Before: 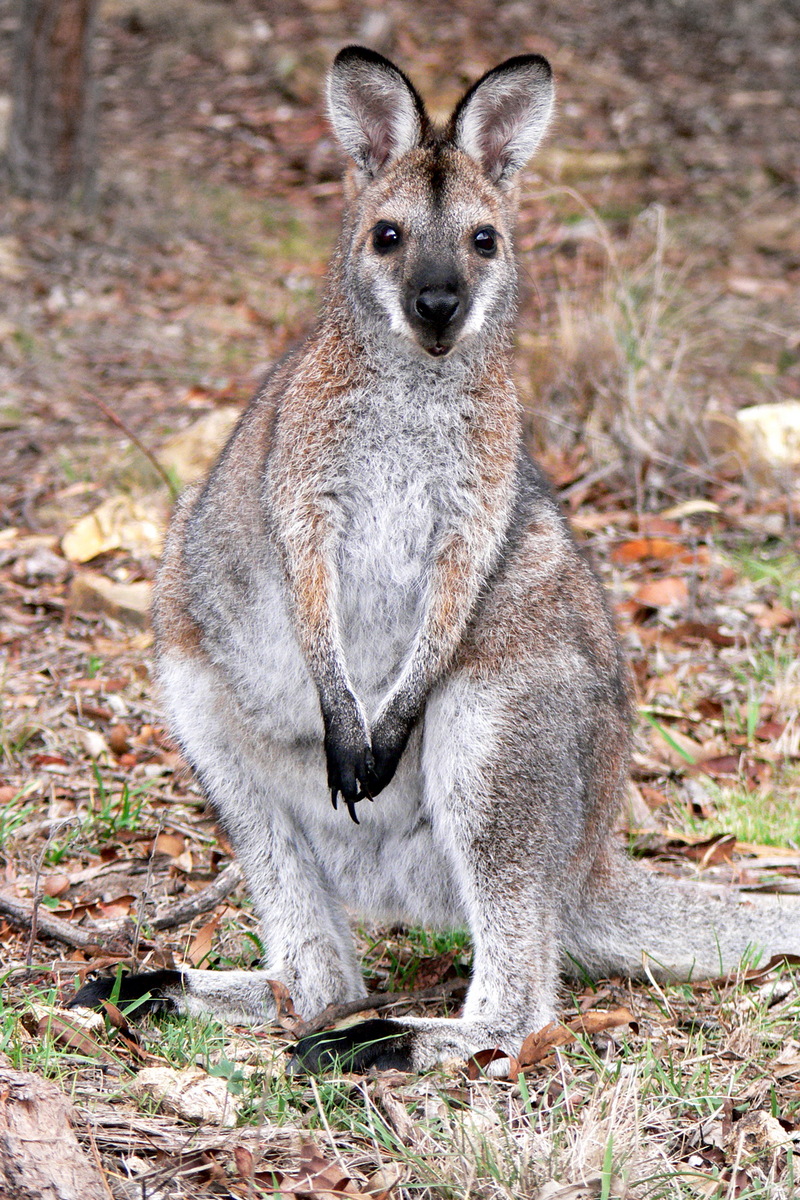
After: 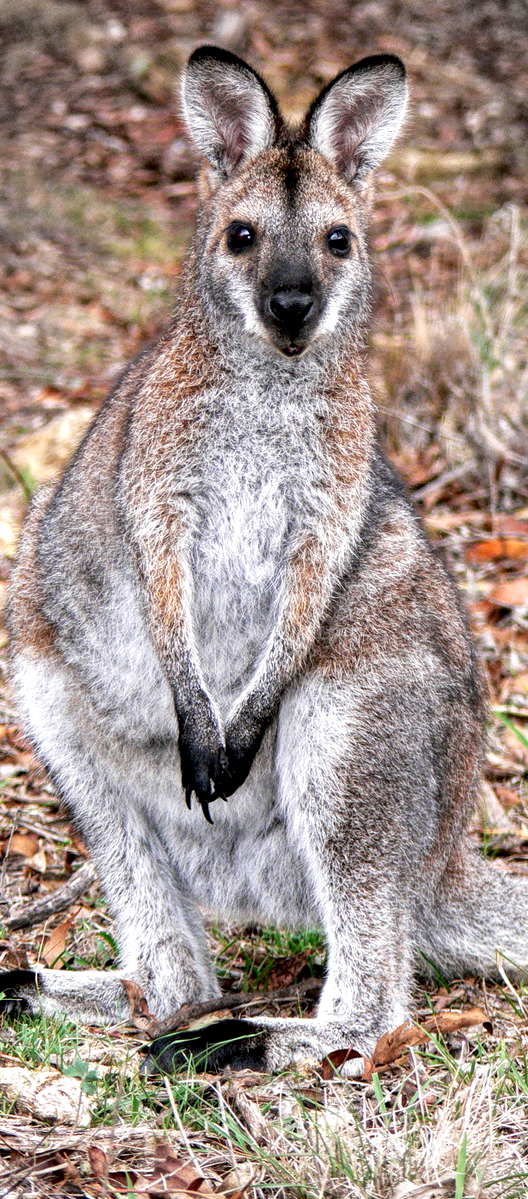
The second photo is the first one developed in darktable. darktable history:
crop and rotate: left 18.442%, right 15.508%
color contrast: green-magenta contrast 1.1, blue-yellow contrast 1.1, unbound 0
local contrast: highlights 100%, shadows 100%, detail 200%, midtone range 0.2
